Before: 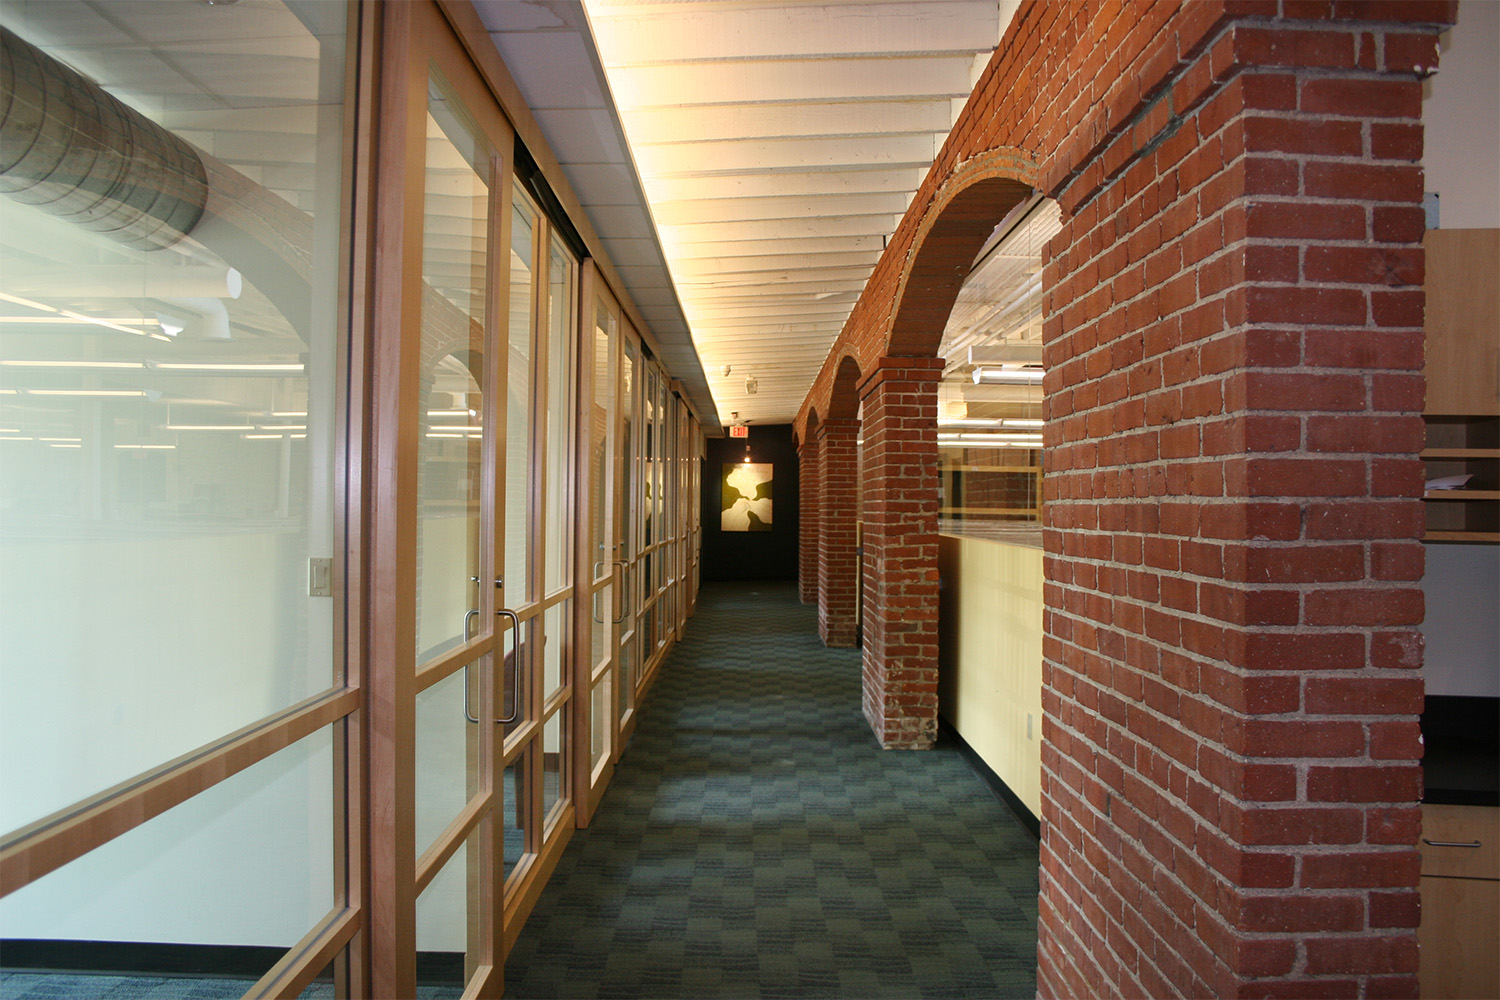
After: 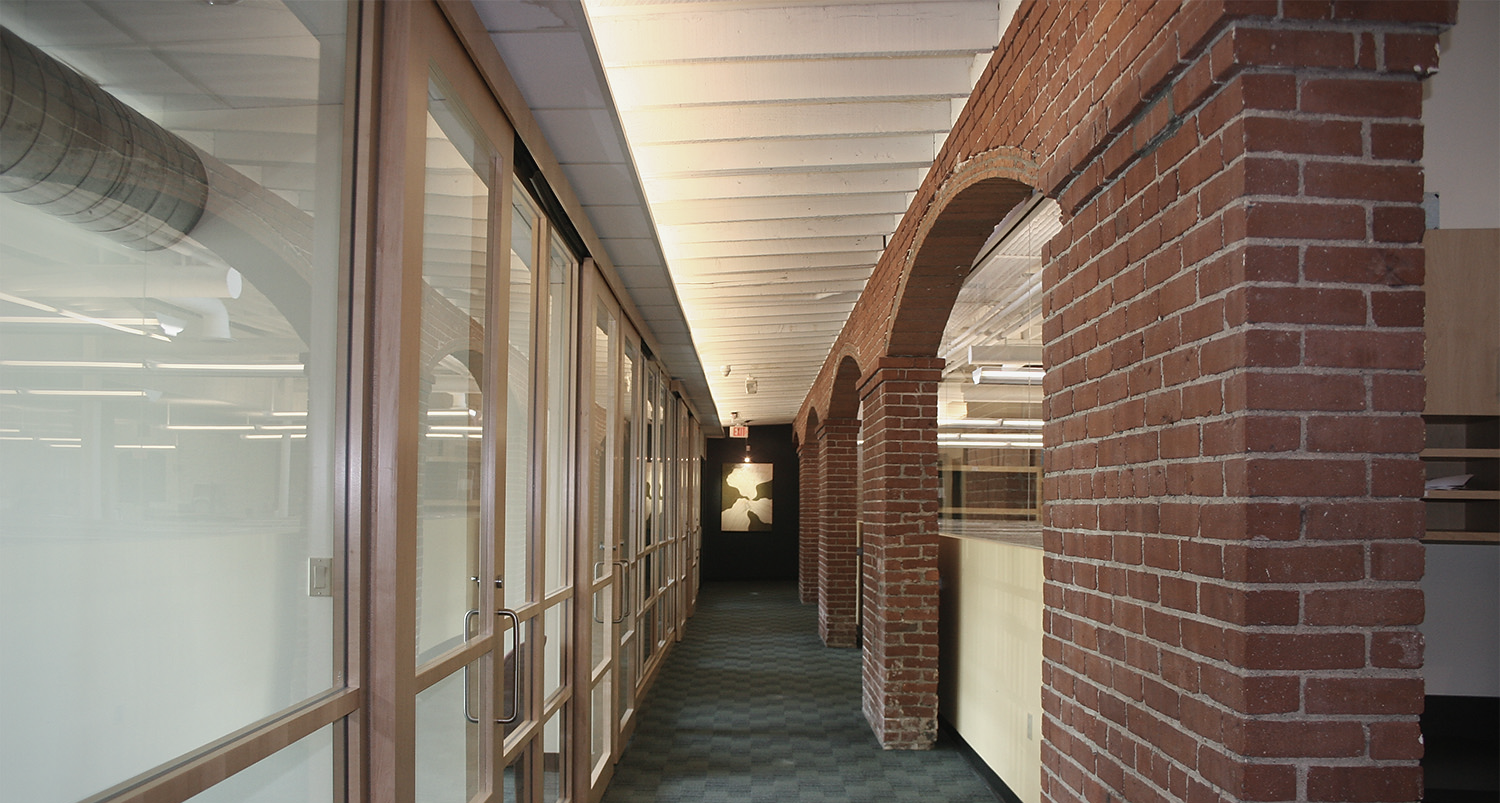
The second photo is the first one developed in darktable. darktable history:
crop: bottom 19.644%
vignetting: saturation 0, unbound false
tone equalizer: -7 EV 0.18 EV, -6 EV 0.12 EV, -5 EV 0.08 EV, -4 EV 0.04 EV, -2 EV -0.02 EV, -1 EV -0.04 EV, +0 EV -0.06 EV, luminance estimator HSV value / RGB max
contrast brightness saturation: contrast -0.05, saturation -0.41
sharpen: radius 1, threshold 1
